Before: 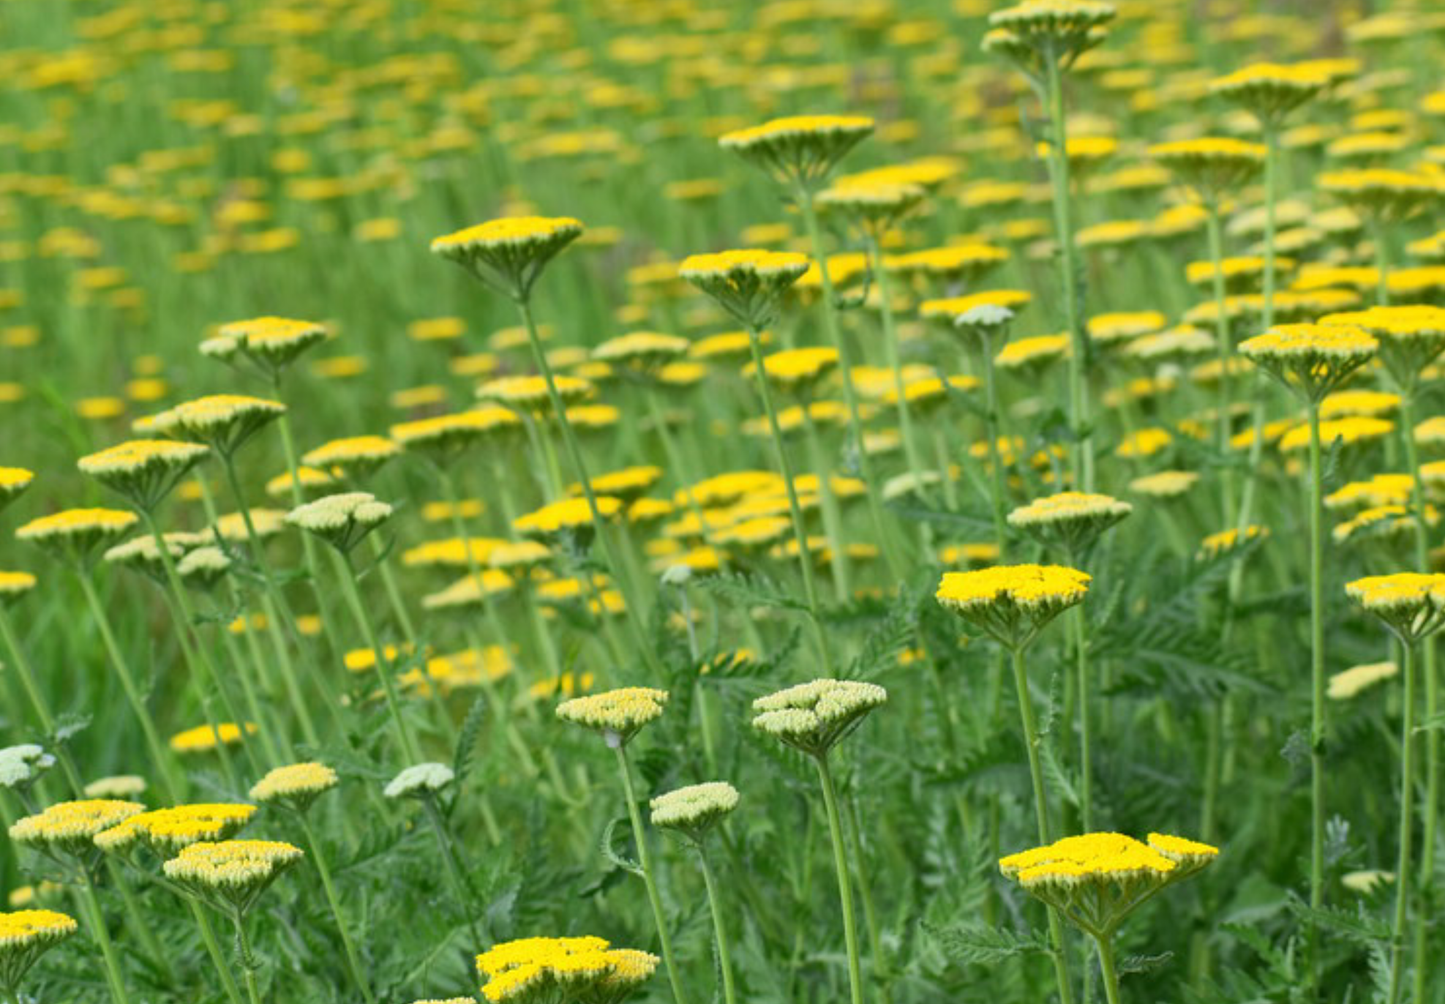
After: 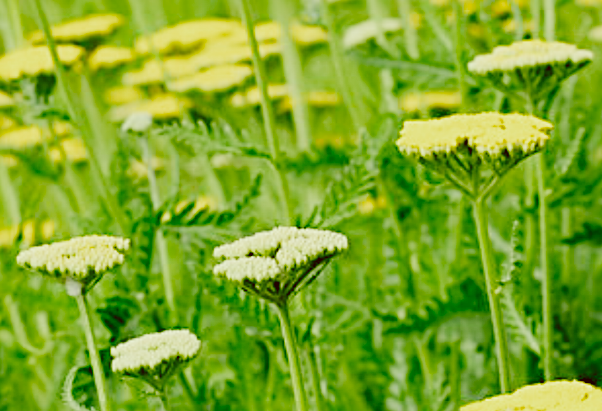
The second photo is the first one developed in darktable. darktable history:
crop: left 37.363%, top 45.058%, right 20.712%, bottom 13.869%
exposure: black level correction 0, exposure 0.696 EV, compensate exposure bias true, compensate highlight preservation false
color correction: highlights a* -5.47, highlights b* 9.8, shadows a* 9.94, shadows b* 24.45
filmic rgb: black relative exposure -2.99 EV, white relative exposure 4.56 EV, threshold 3.05 EV, hardness 1.68, contrast 1.267, add noise in highlights 0.001, preserve chrominance no, color science v3 (2019), use custom middle-gray values true, contrast in highlights soft, enable highlight reconstruction true
sharpen: radius 3.992
color balance rgb: perceptual saturation grading › global saturation 0.506%, global vibrance 20%
